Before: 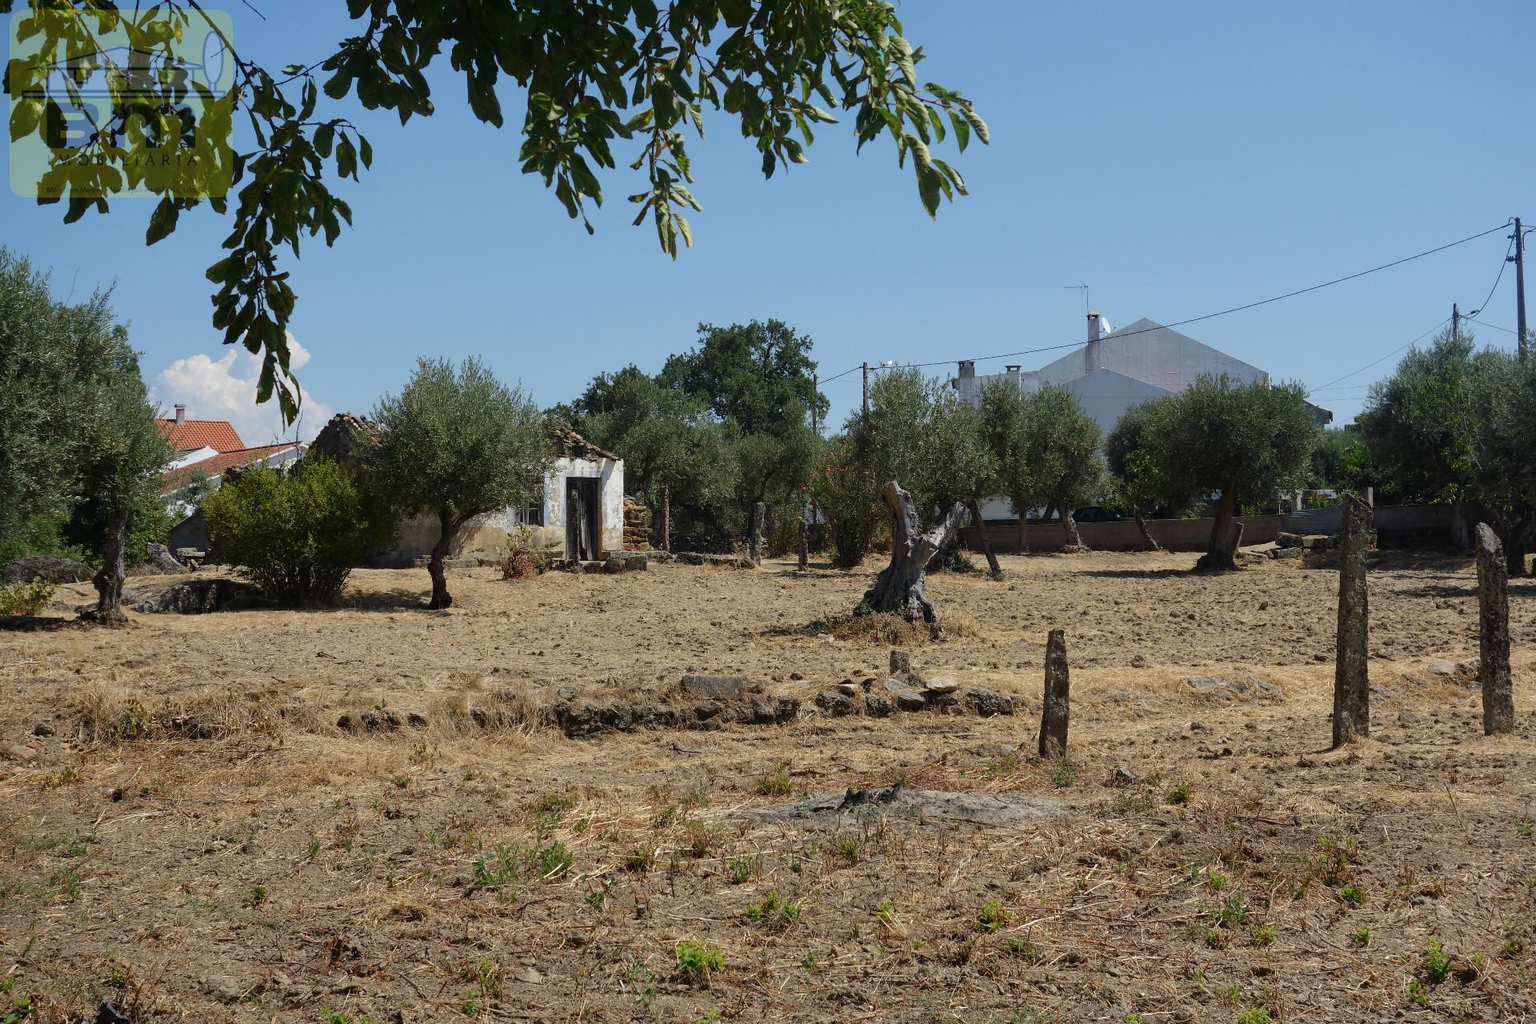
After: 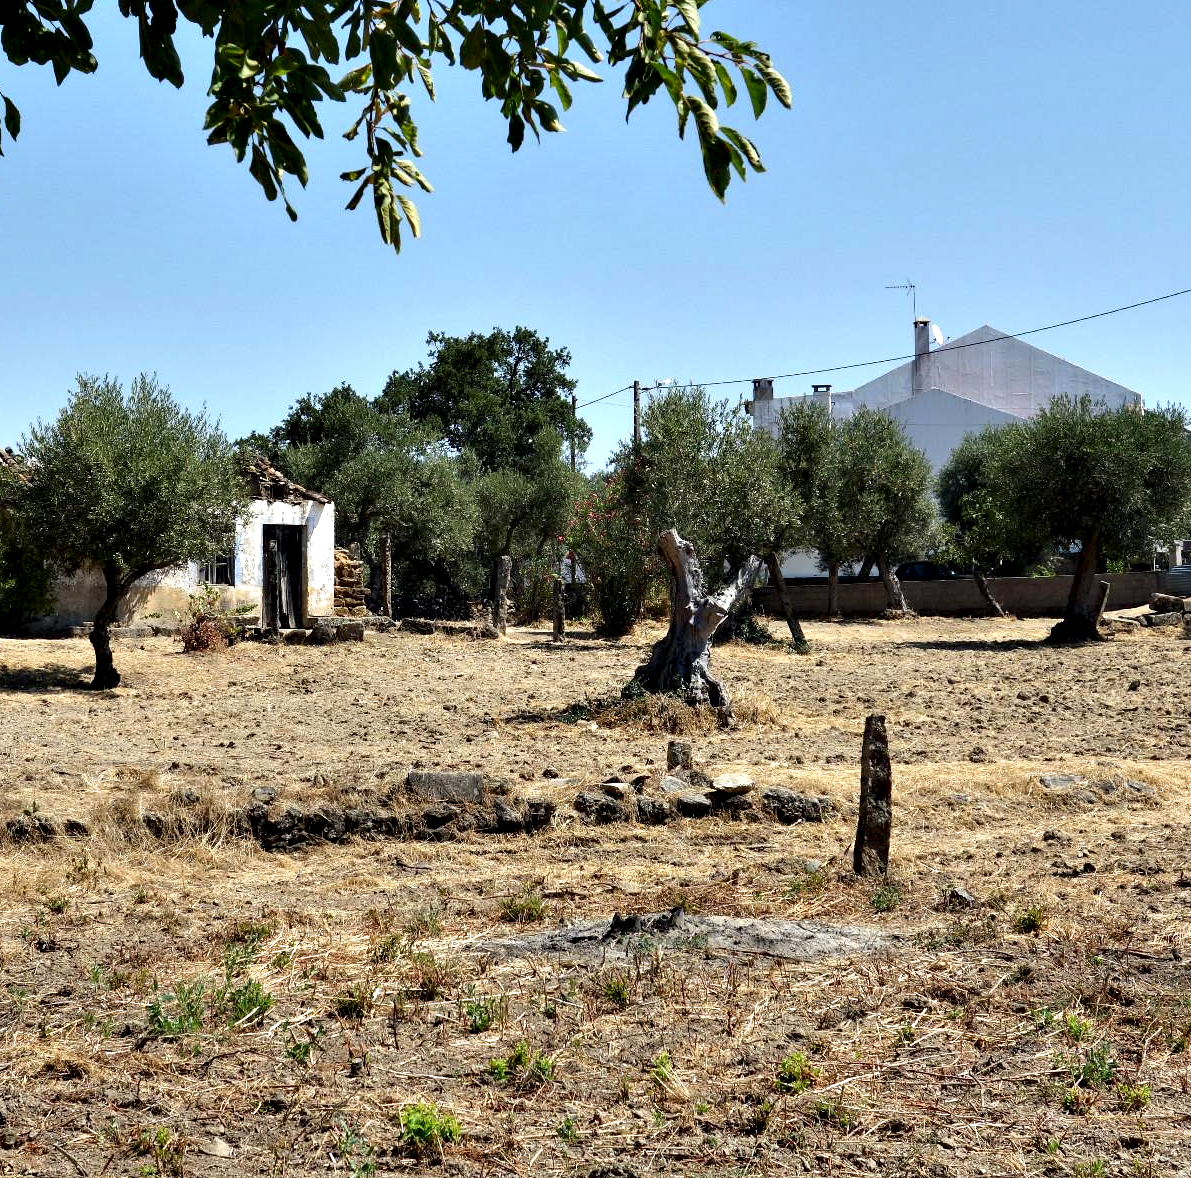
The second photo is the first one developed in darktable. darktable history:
contrast equalizer: octaves 7, y [[0.6 ×6], [0.55 ×6], [0 ×6], [0 ×6], [0 ×6]]
exposure: black level correction 0, exposure 0.499 EV, compensate highlight preservation false
crop and rotate: left 23.192%, top 5.631%, right 14.773%, bottom 2.334%
